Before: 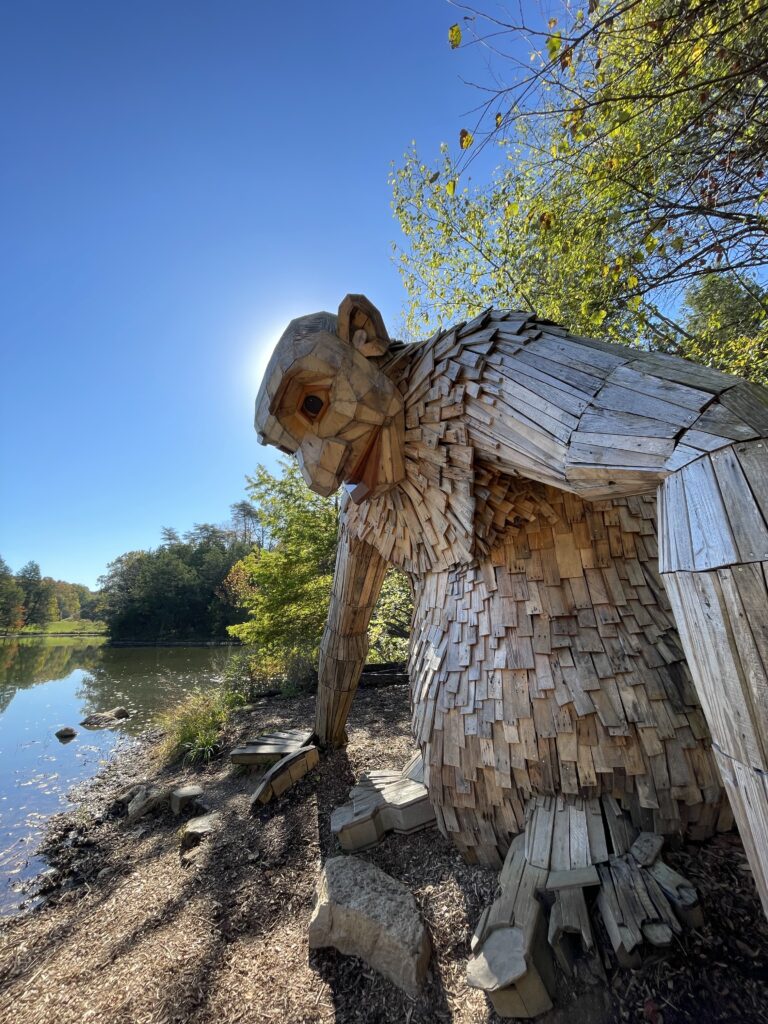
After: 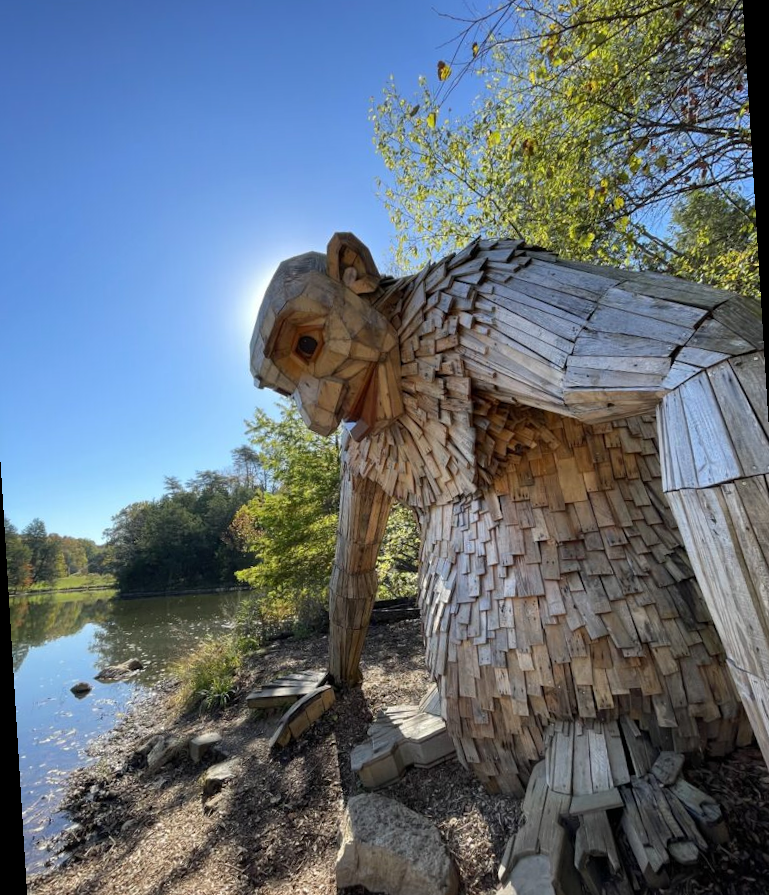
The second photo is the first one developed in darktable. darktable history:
rotate and perspective: rotation -3.52°, crop left 0.036, crop right 0.964, crop top 0.081, crop bottom 0.919
color zones: curves: ch1 [(0, 0.513) (0.143, 0.524) (0.286, 0.511) (0.429, 0.506) (0.571, 0.503) (0.714, 0.503) (0.857, 0.508) (1, 0.513)]
